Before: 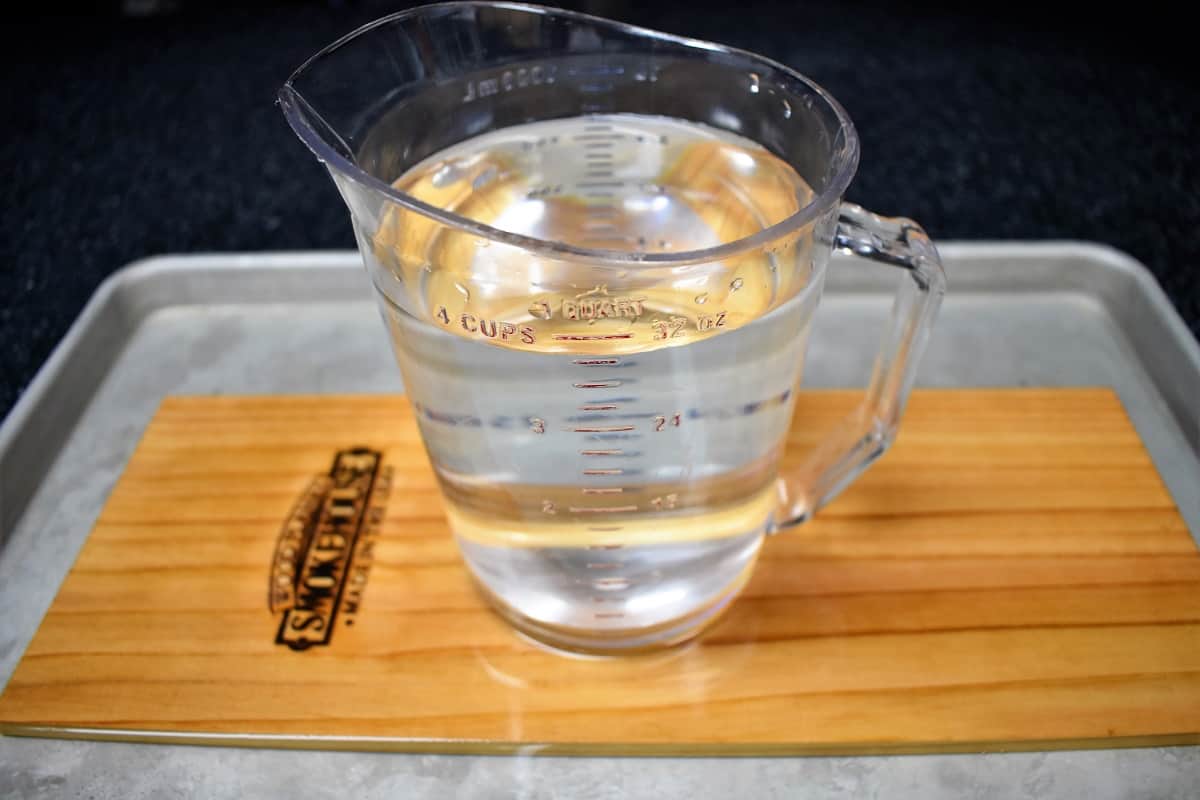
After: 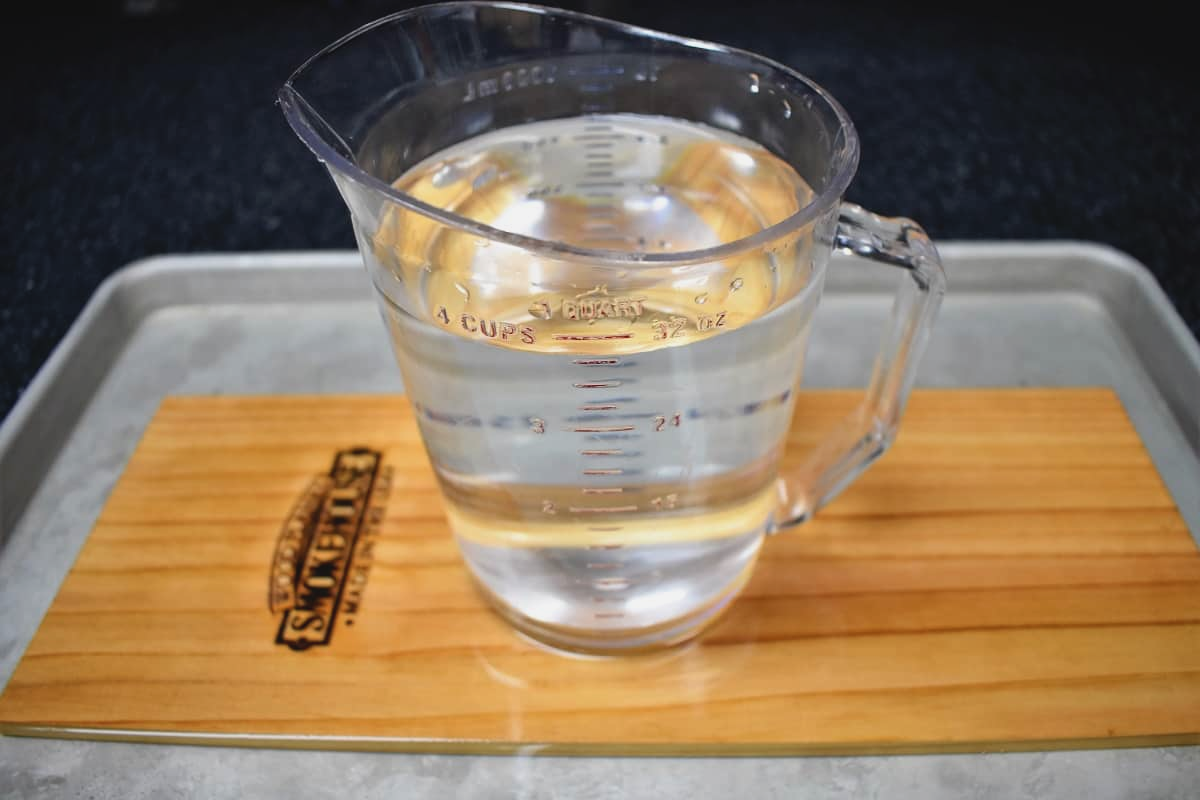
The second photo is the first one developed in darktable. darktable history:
contrast brightness saturation: contrast -0.091, saturation -0.087
